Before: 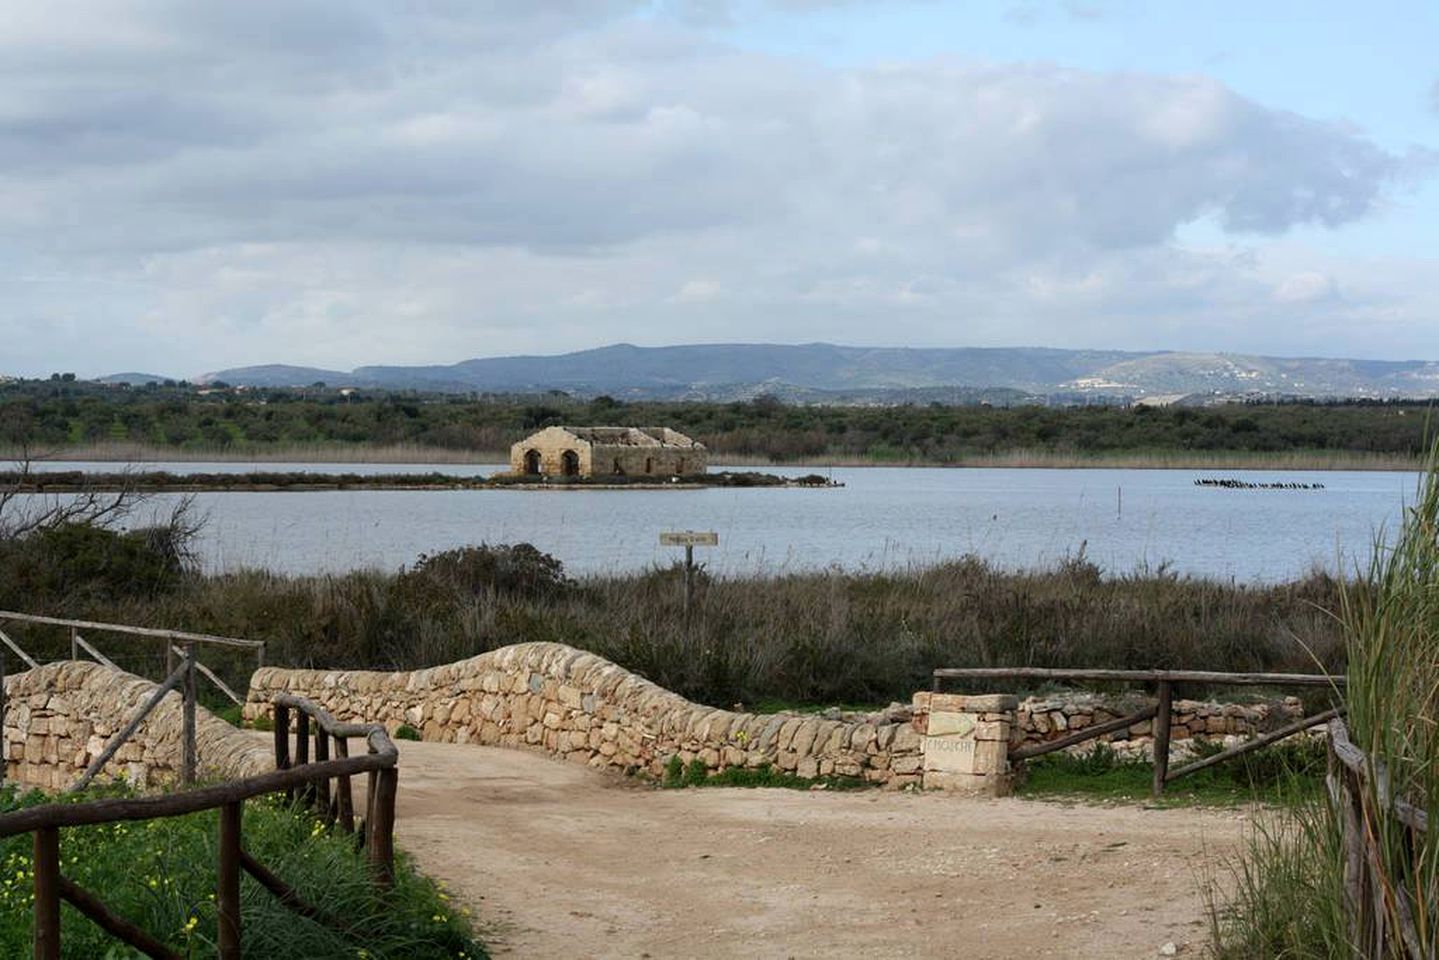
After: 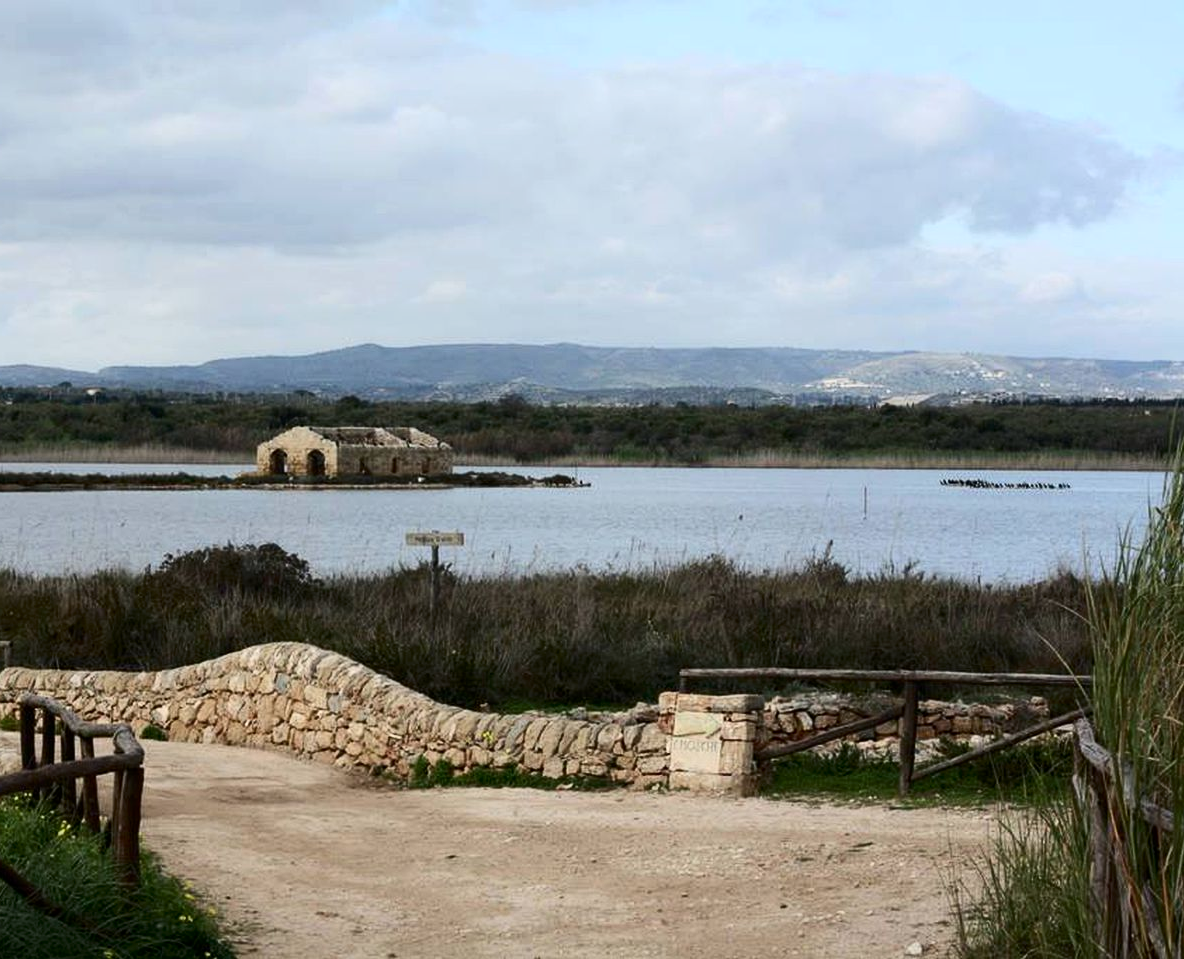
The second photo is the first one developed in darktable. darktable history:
crop: left 17.697%, bottom 0.037%
contrast brightness saturation: contrast 0.221
exposure: exposure -0.071 EV, compensate exposure bias true, compensate highlight preservation false
